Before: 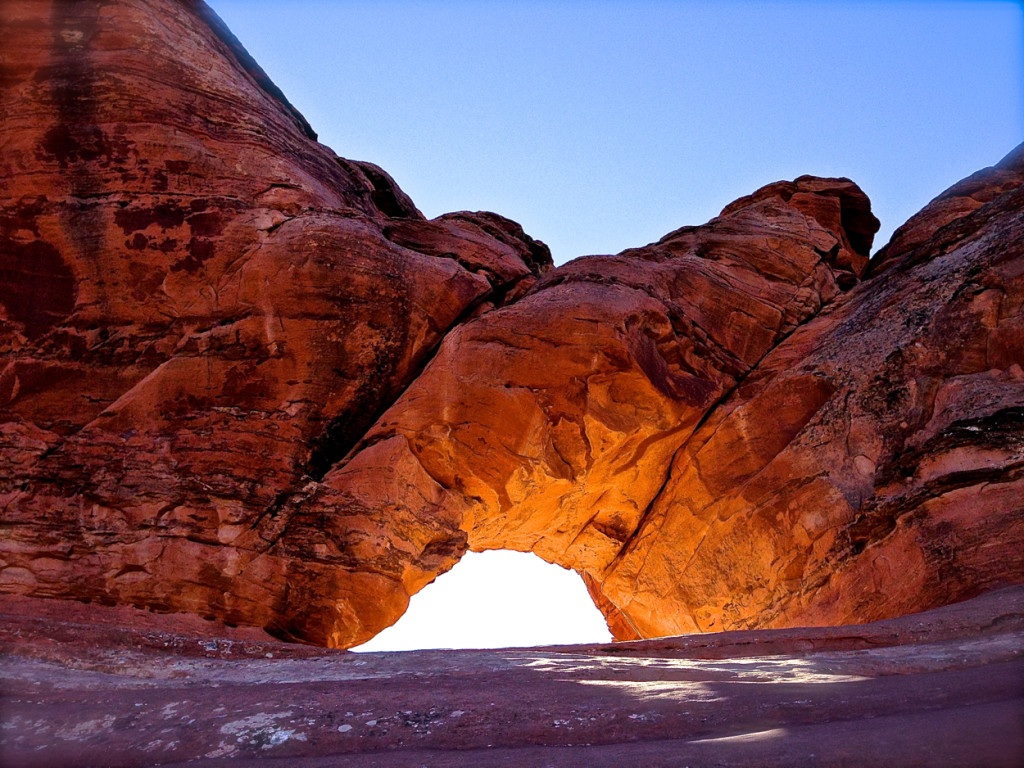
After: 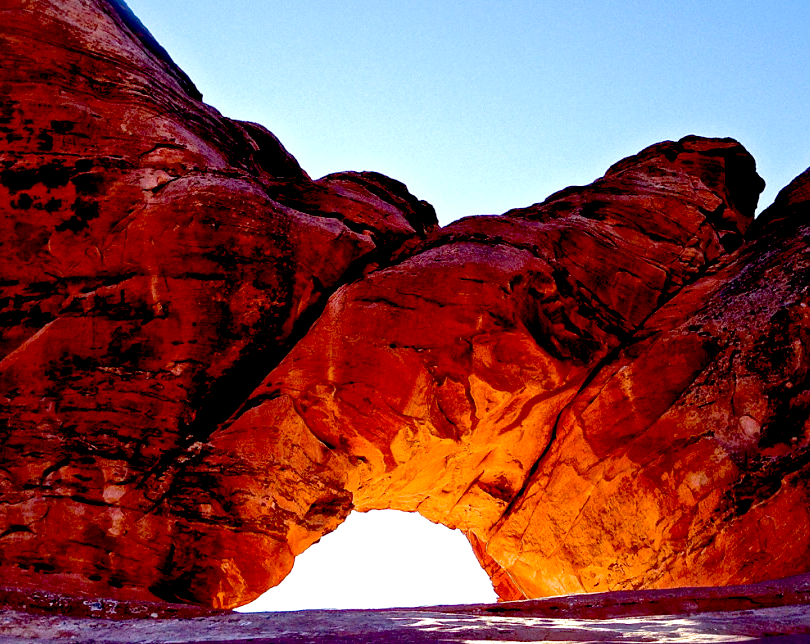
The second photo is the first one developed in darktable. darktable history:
crop: left 11.284%, top 5.321%, right 9.563%, bottom 10.718%
exposure: black level correction 0.042, exposure 0.498 EV, compensate exposure bias true, compensate highlight preservation false
